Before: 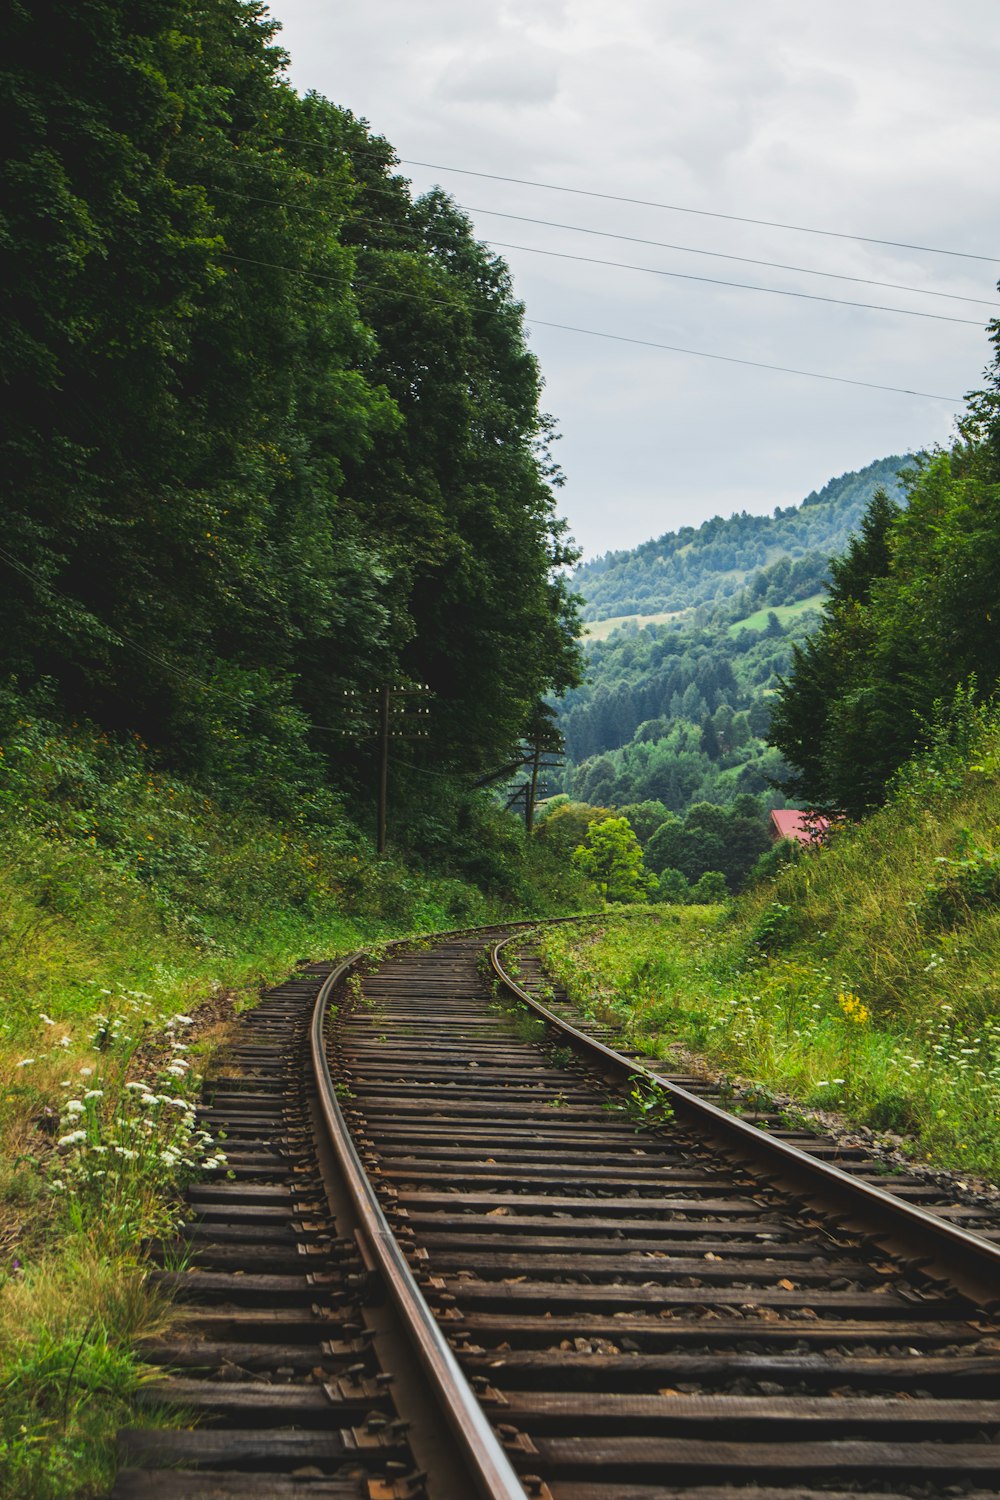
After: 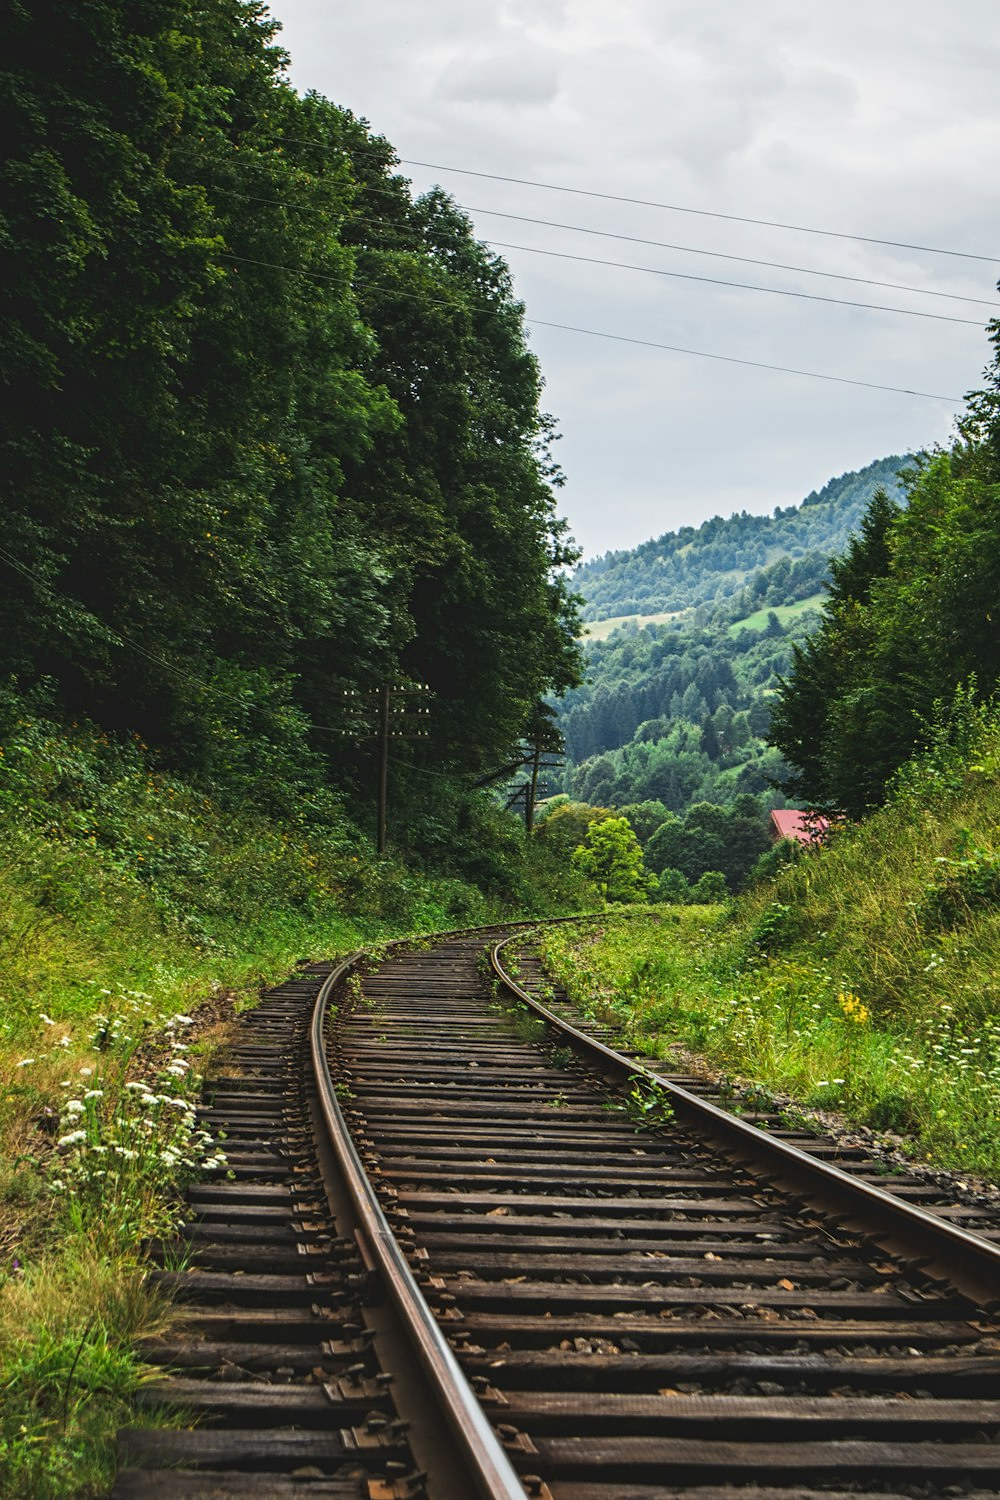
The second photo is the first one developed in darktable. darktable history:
contrast equalizer: y [[0.509, 0.514, 0.523, 0.542, 0.578, 0.603], [0.5 ×6], [0.509, 0.514, 0.523, 0.542, 0.578, 0.603], [0.001, 0.002, 0.003, 0.005, 0.01, 0.013], [0.001, 0.002, 0.003, 0.005, 0.01, 0.013]]
